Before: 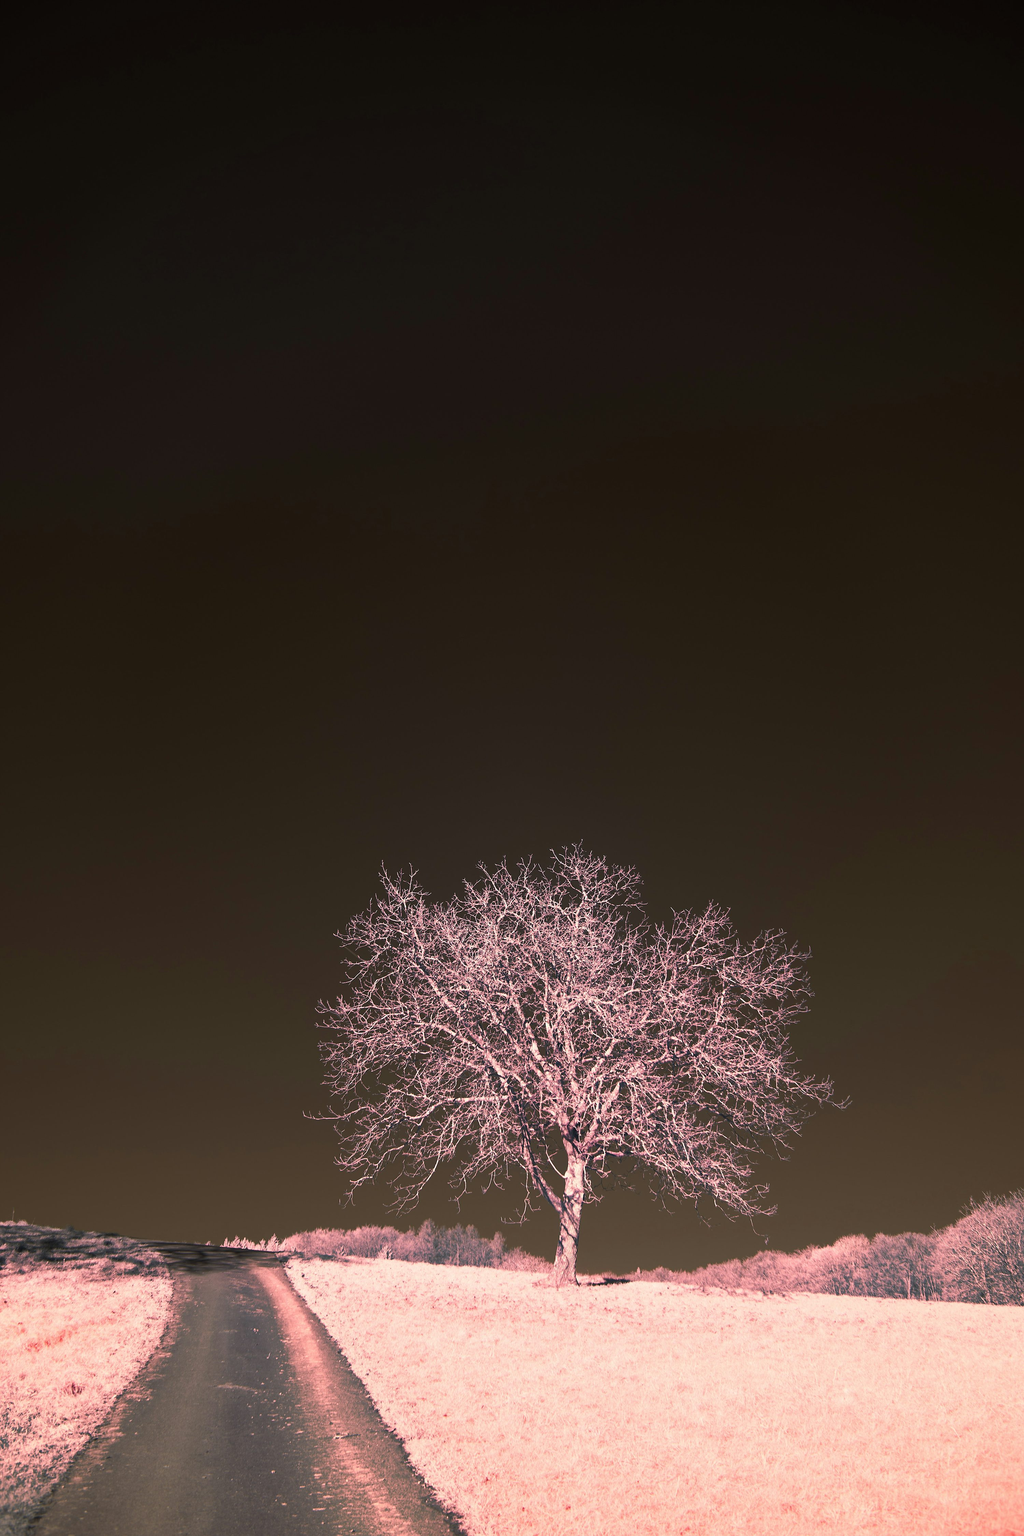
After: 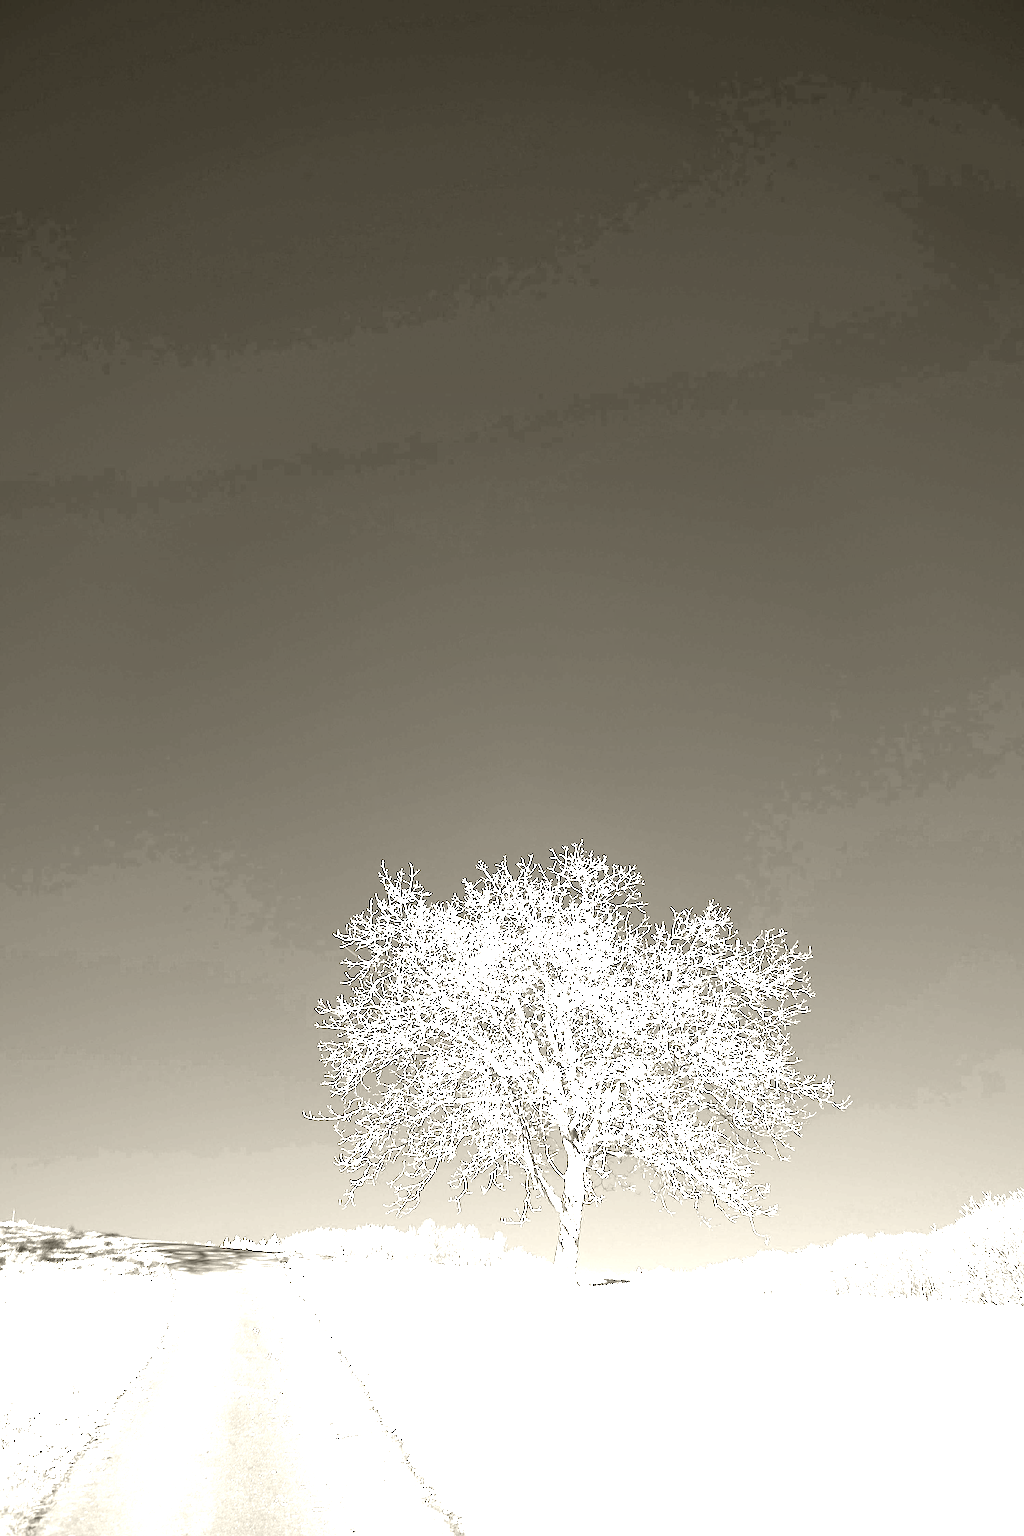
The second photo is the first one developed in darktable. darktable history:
sharpen: on, module defaults
colorize: hue 41.44°, saturation 22%, source mix 60%, lightness 10.61%
white balance: red 8, blue 8
graduated density: on, module defaults
